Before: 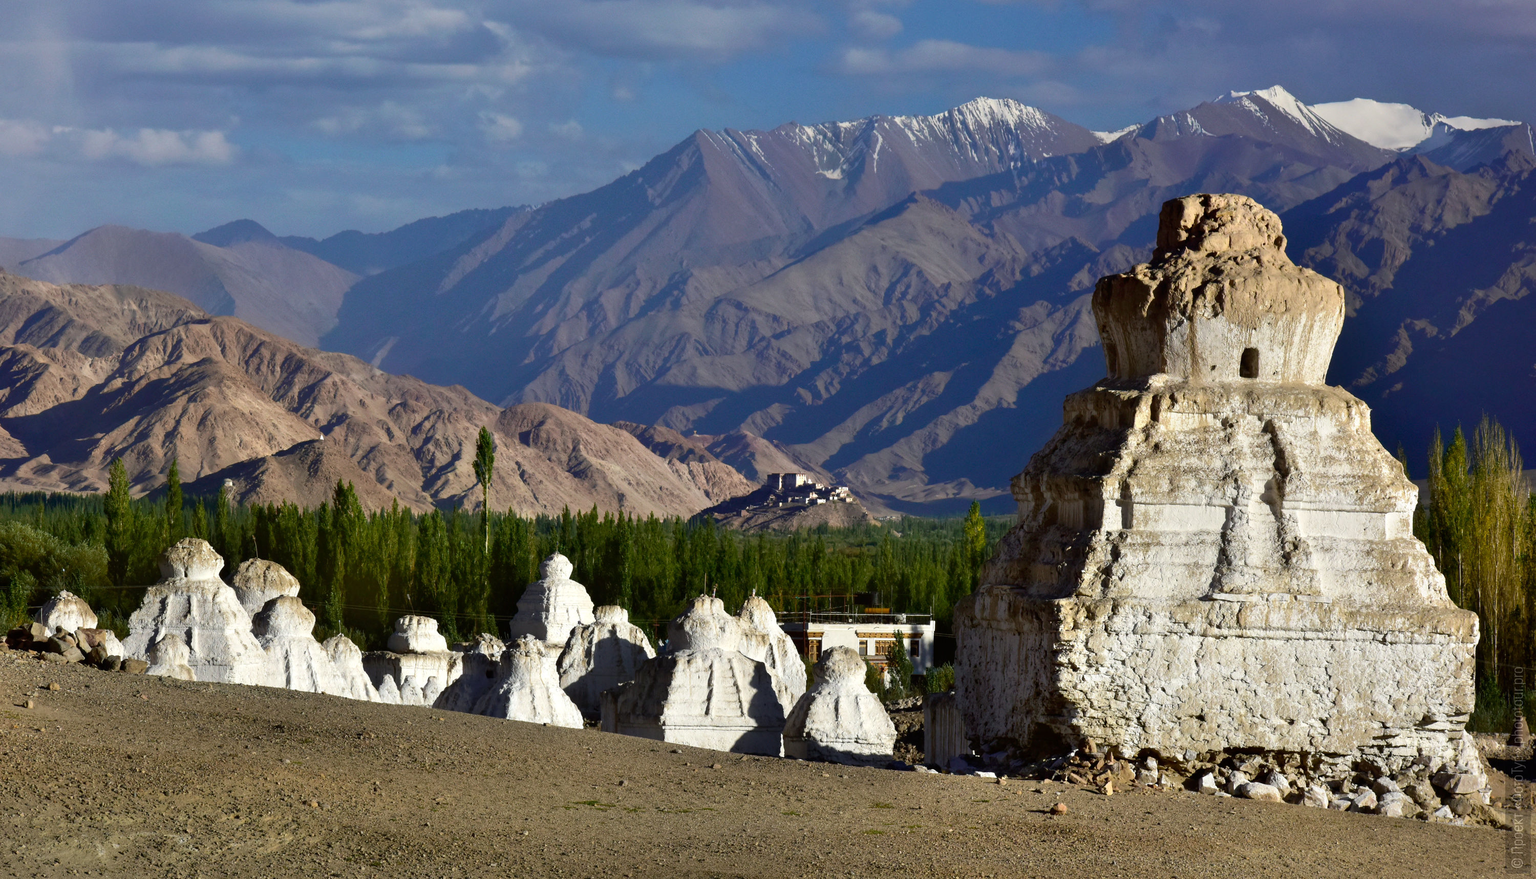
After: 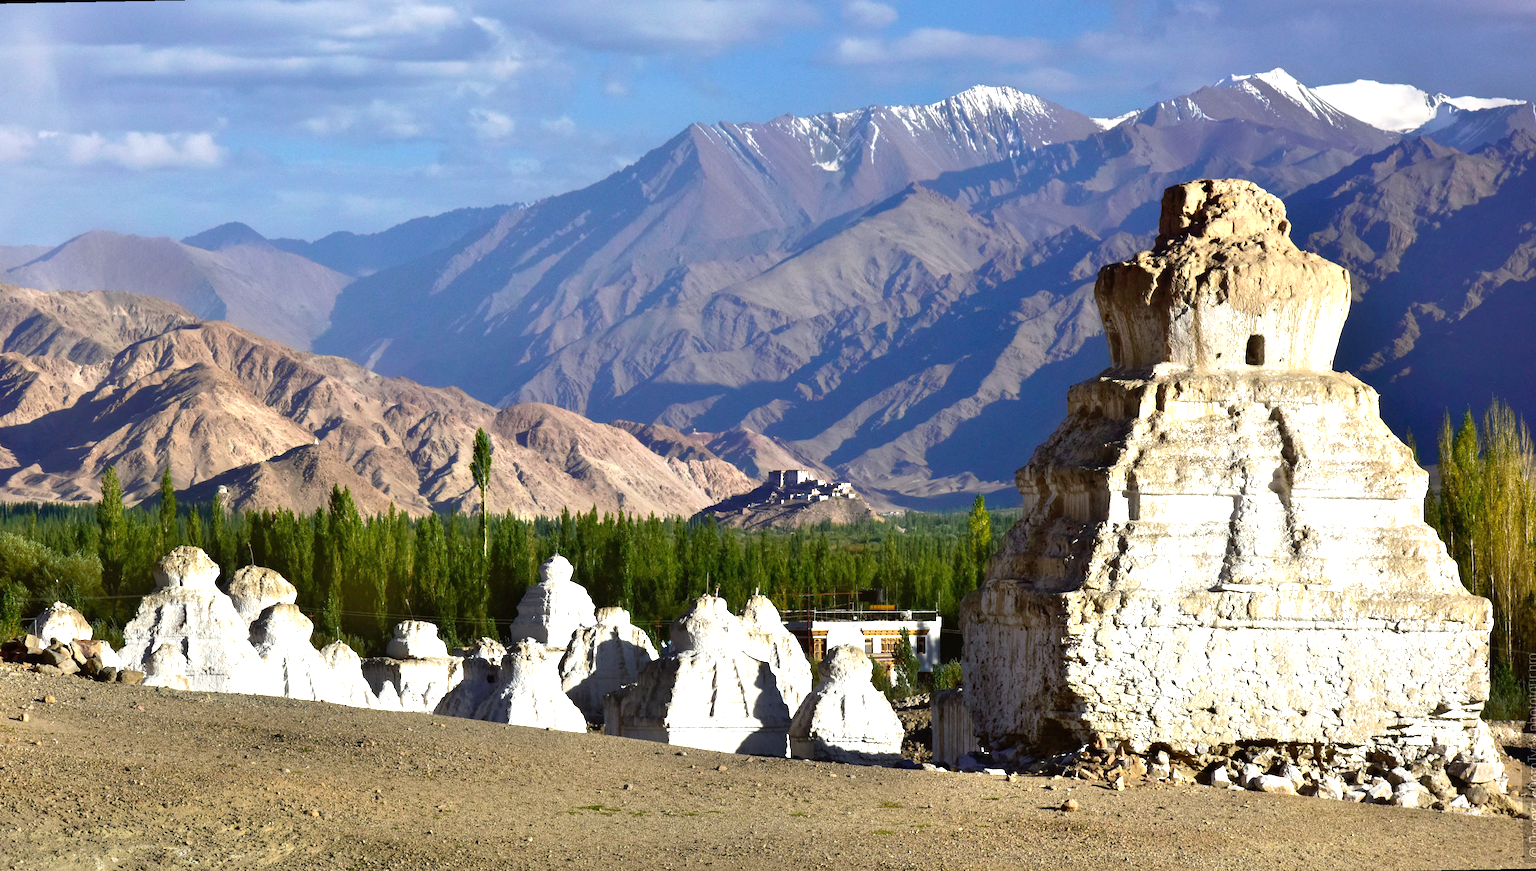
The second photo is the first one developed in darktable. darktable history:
white balance: emerald 1
rotate and perspective: rotation -1°, crop left 0.011, crop right 0.989, crop top 0.025, crop bottom 0.975
exposure: black level correction 0, exposure 1 EV, compensate exposure bias true, compensate highlight preservation false
